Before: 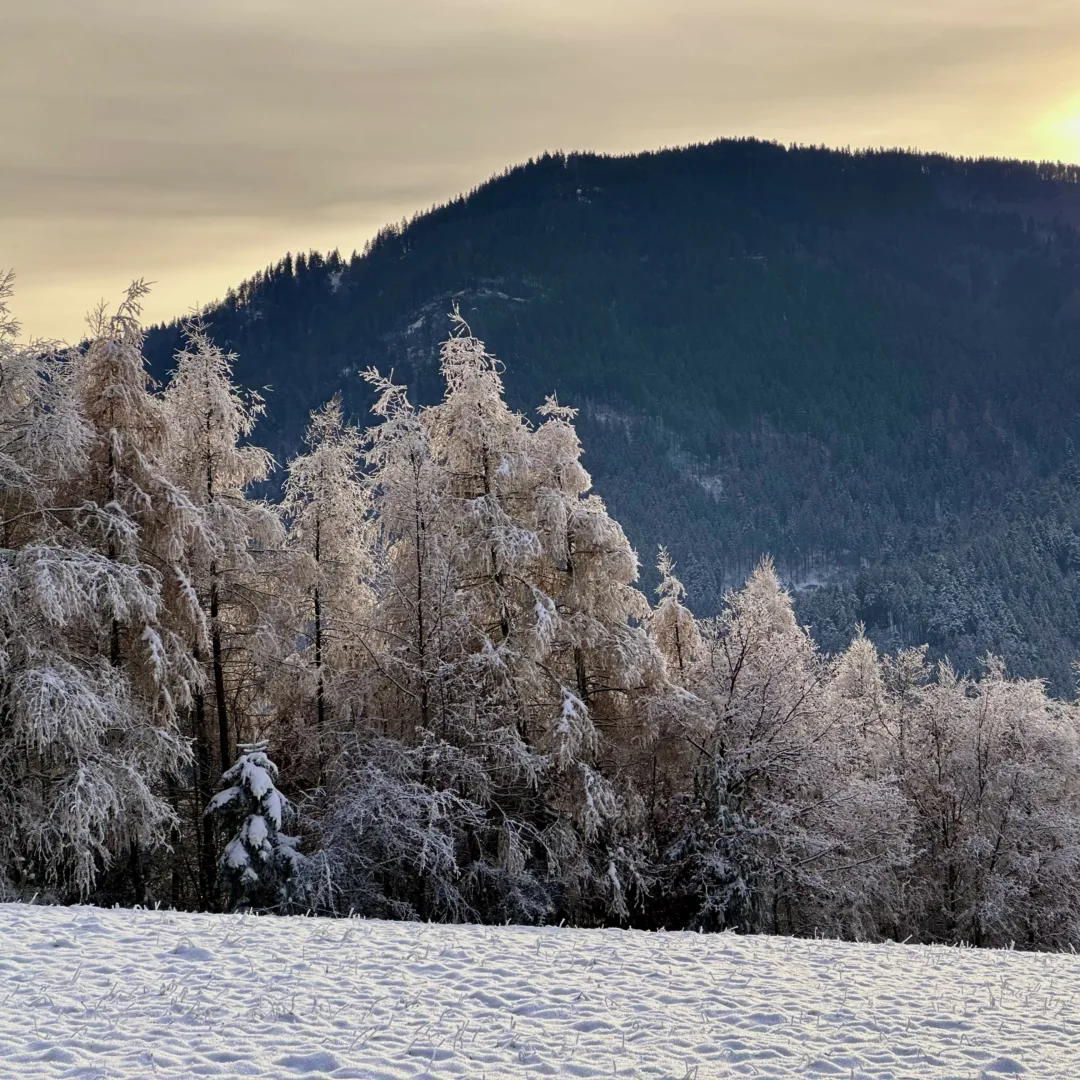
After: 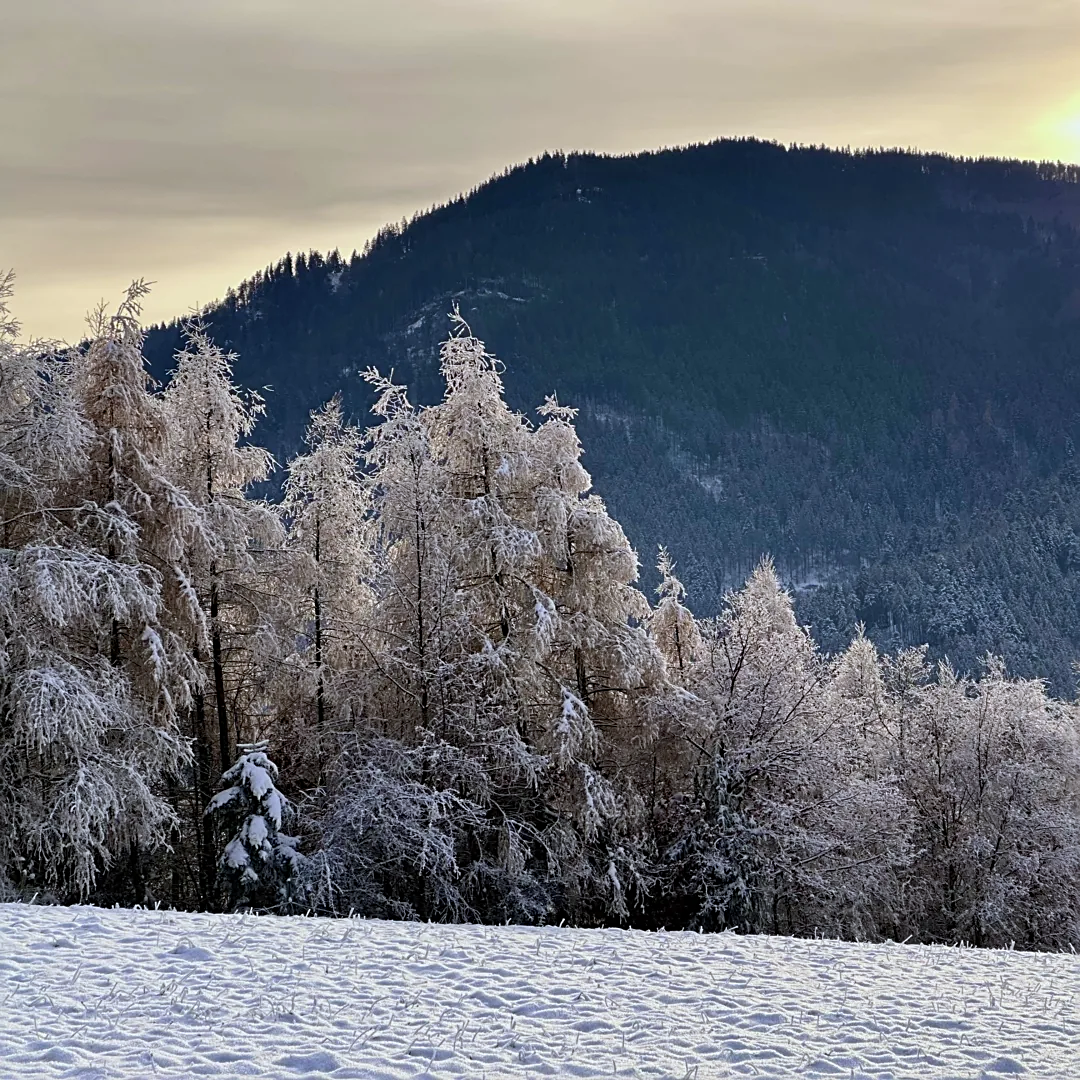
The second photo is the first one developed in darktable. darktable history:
white balance: red 0.974, blue 1.044
sharpen: on, module defaults
